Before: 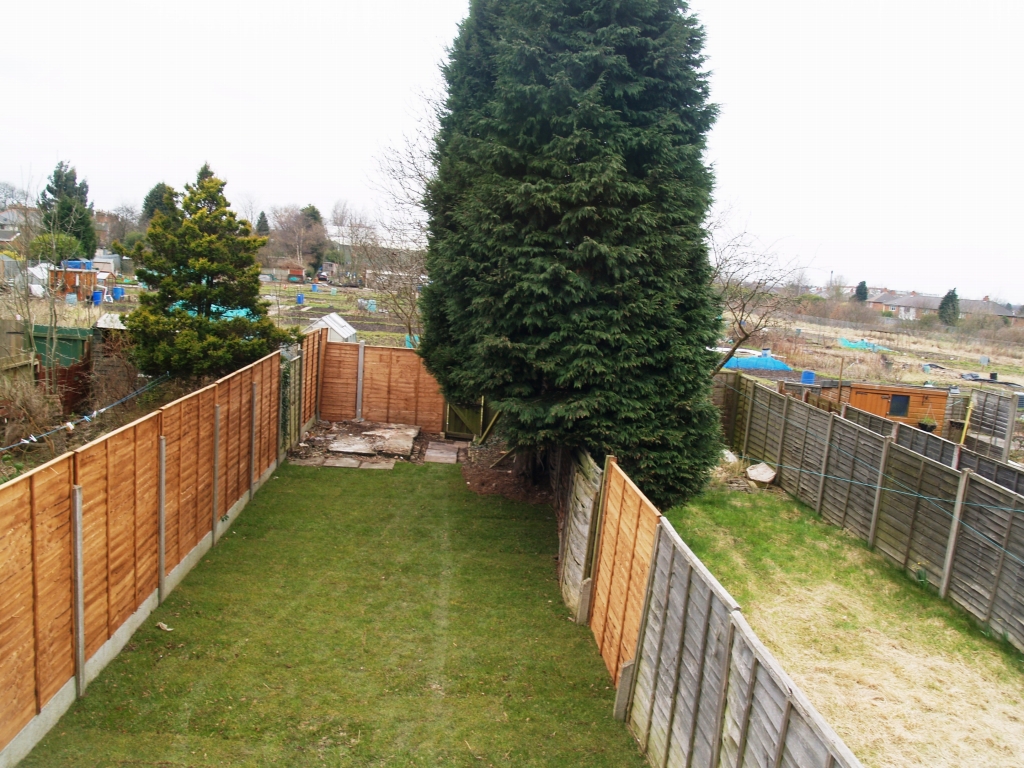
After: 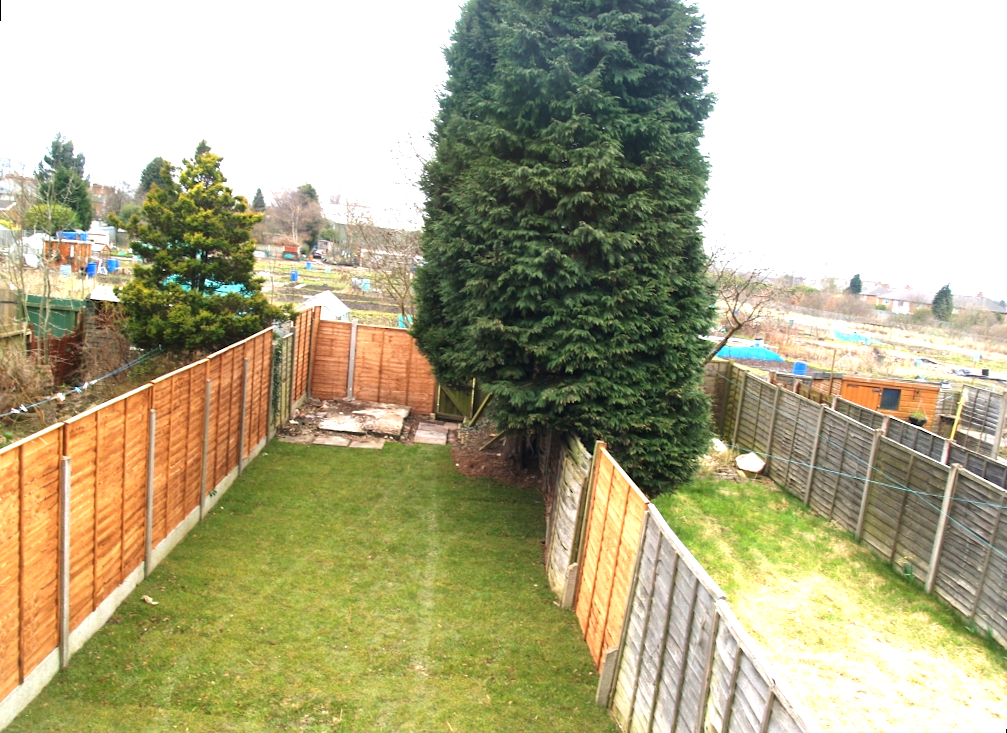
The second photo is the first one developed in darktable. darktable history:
exposure: exposure 1 EV, compensate highlight preservation false
rotate and perspective: rotation 1.57°, crop left 0.018, crop right 0.982, crop top 0.039, crop bottom 0.961
